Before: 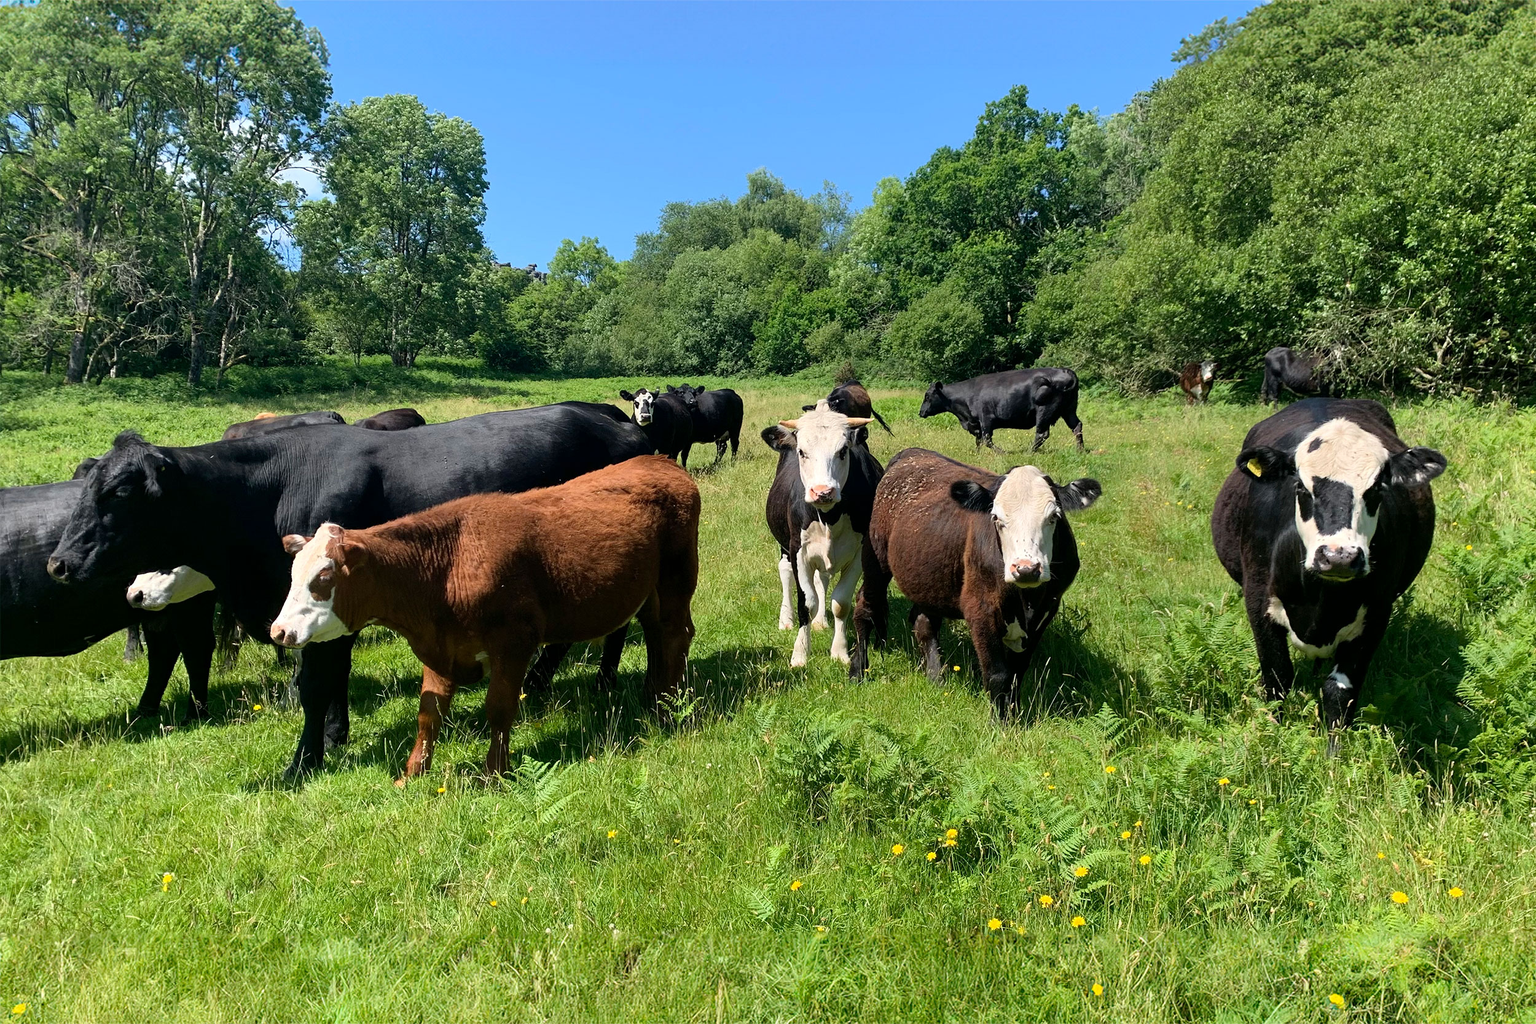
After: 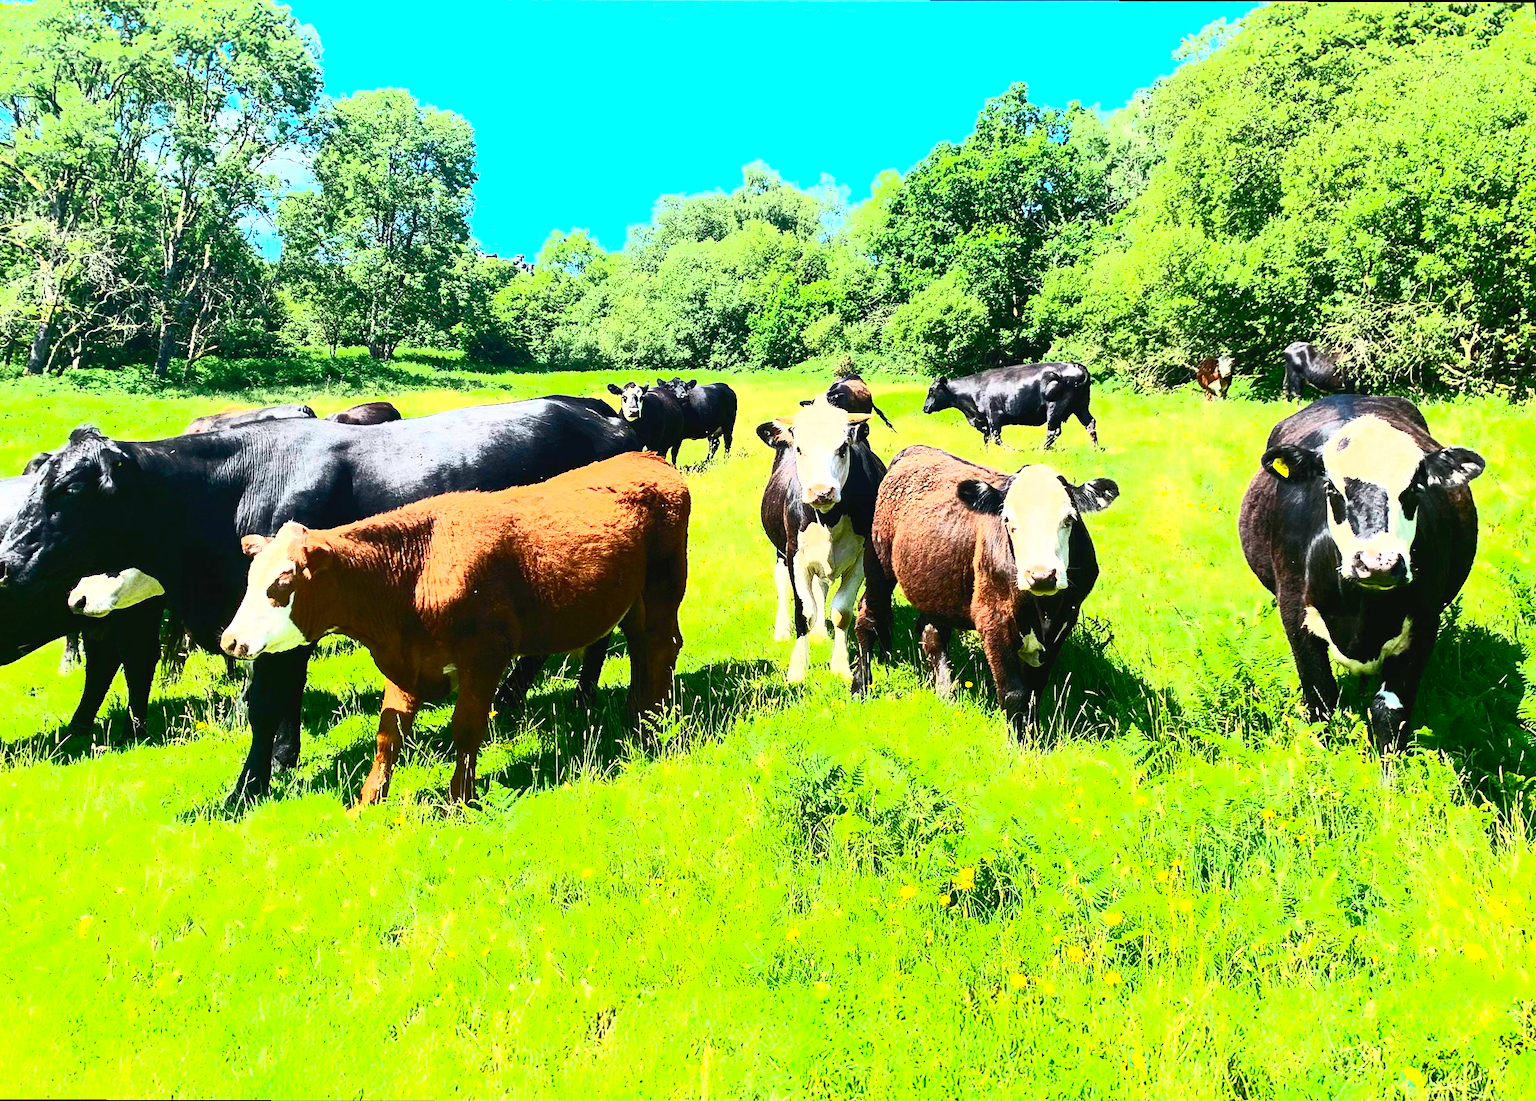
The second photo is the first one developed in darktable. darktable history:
contrast brightness saturation: contrast 0.83, brightness 0.59, saturation 0.59
rotate and perspective: rotation 0.215°, lens shift (vertical) -0.139, crop left 0.069, crop right 0.939, crop top 0.002, crop bottom 0.996
exposure: black level correction 0, exposure 1 EV, compensate exposure bias true, compensate highlight preservation false
